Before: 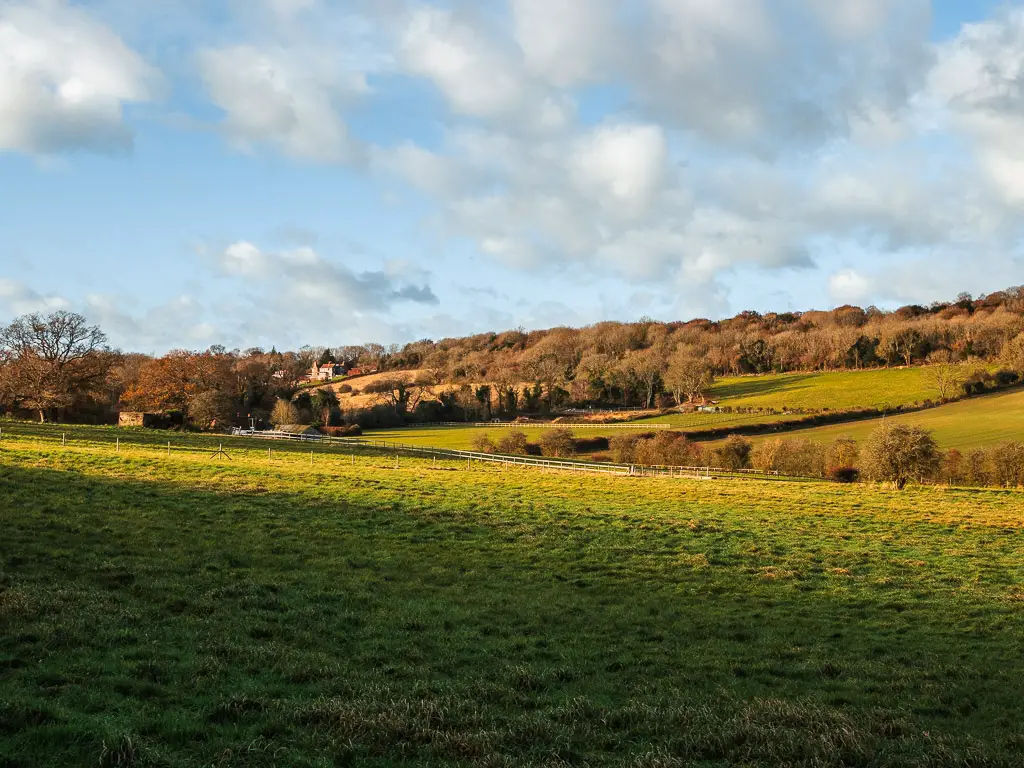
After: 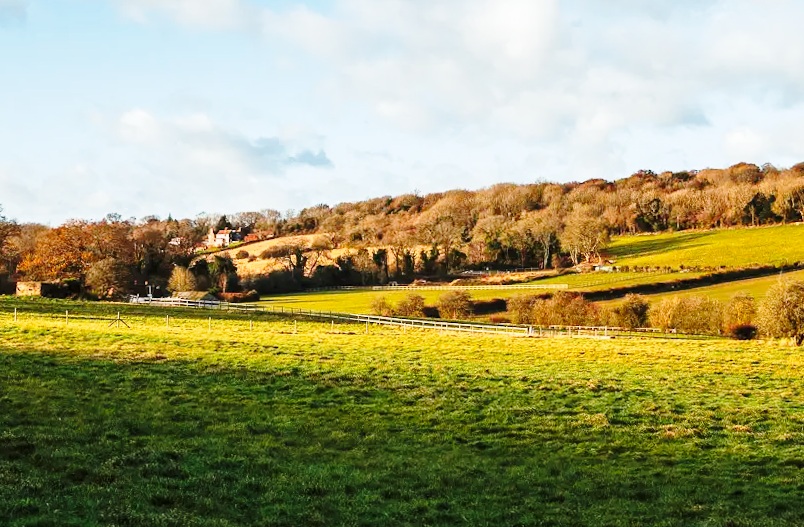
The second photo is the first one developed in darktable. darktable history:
rotate and perspective: rotation -1°, crop left 0.011, crop right 0.989, crop top 0.025, crop bottom 0.975
tone equalizer: on, module defaults
base curve: curves: ch0 [(0, 0) (0.028, 0.03) (0.121, 0.232) (0.46, 0.748) (0.859, 0.968) (1, 1)], preserve colors none
crop: left 9.712%, top 16.928%, right 10.845%, bottom 12.332%
